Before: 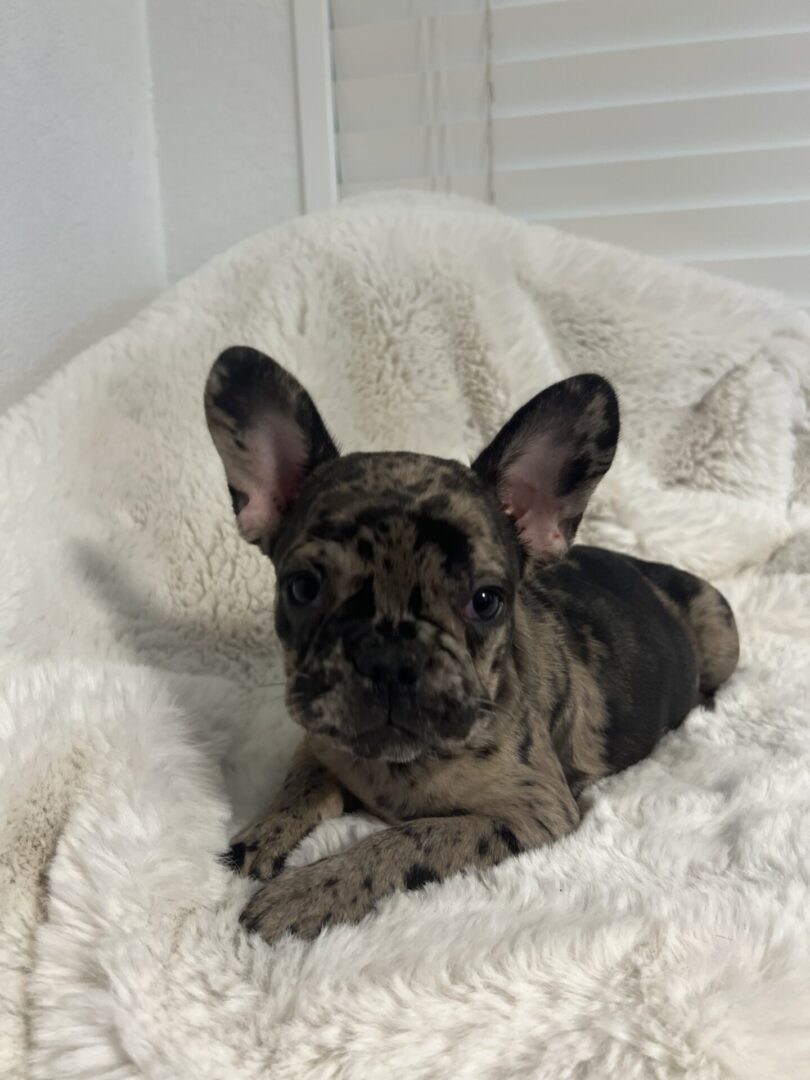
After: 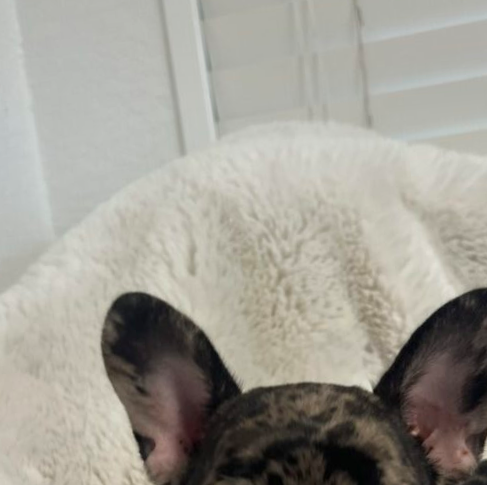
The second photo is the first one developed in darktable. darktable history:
crop: left 15.306%, top 9.065%, right 30.789%, bottom 48.638%
exposure: exposure 0.15 EV, compensate highlight preservation false
rotate and perspective: rotation -5.2°, automatic cropping off
